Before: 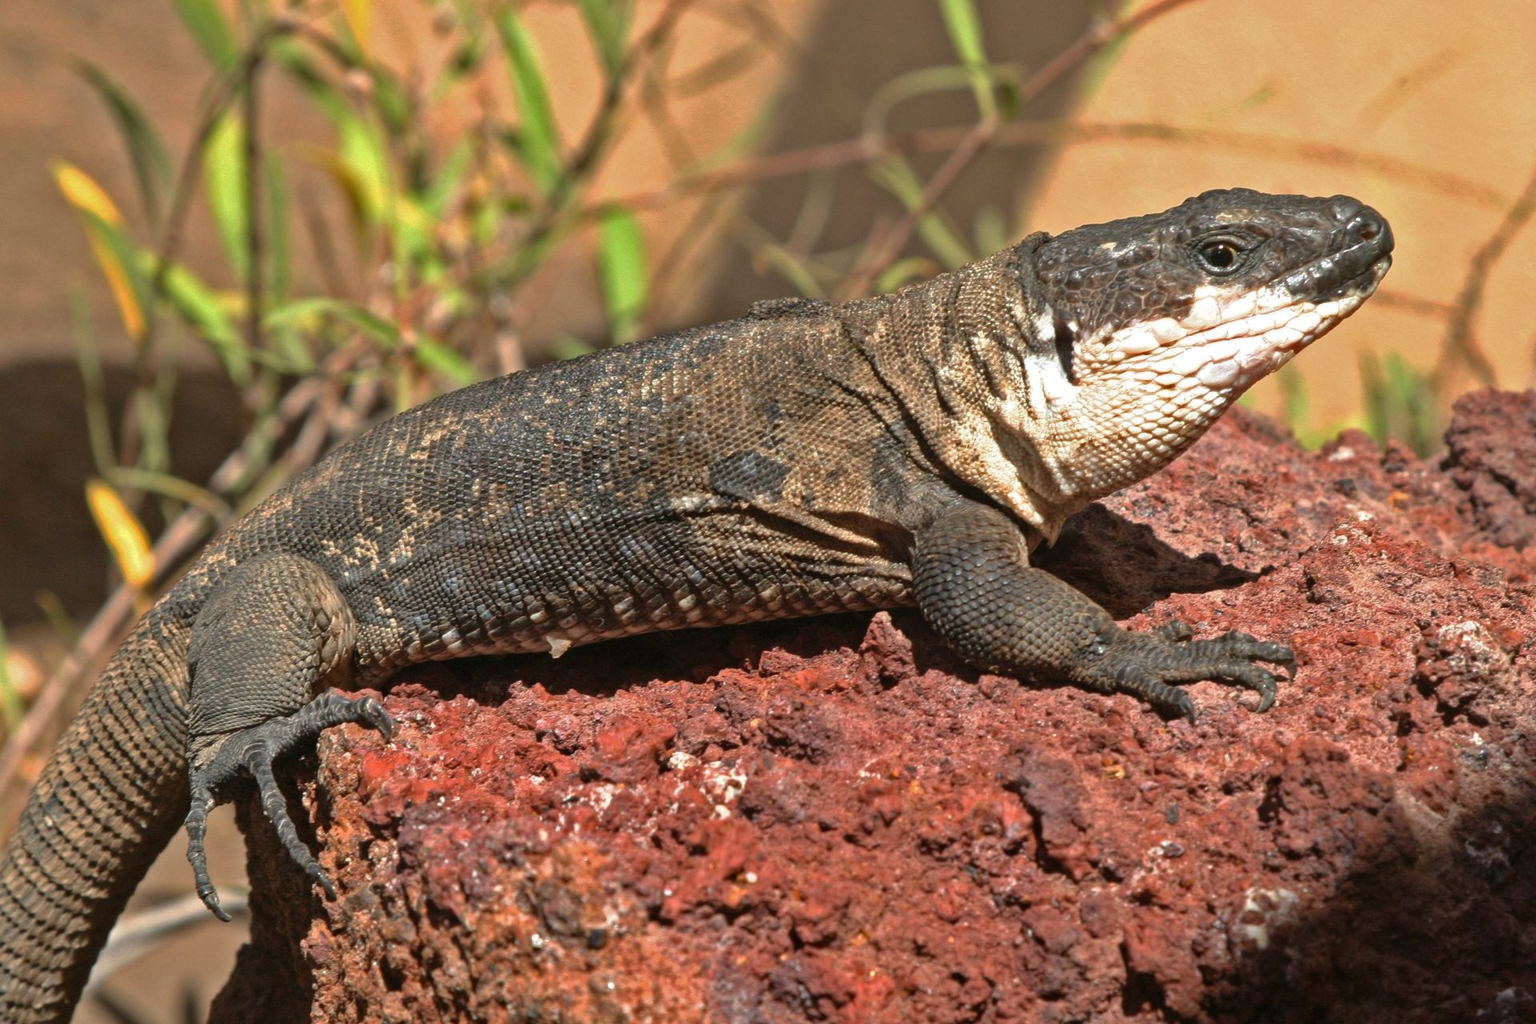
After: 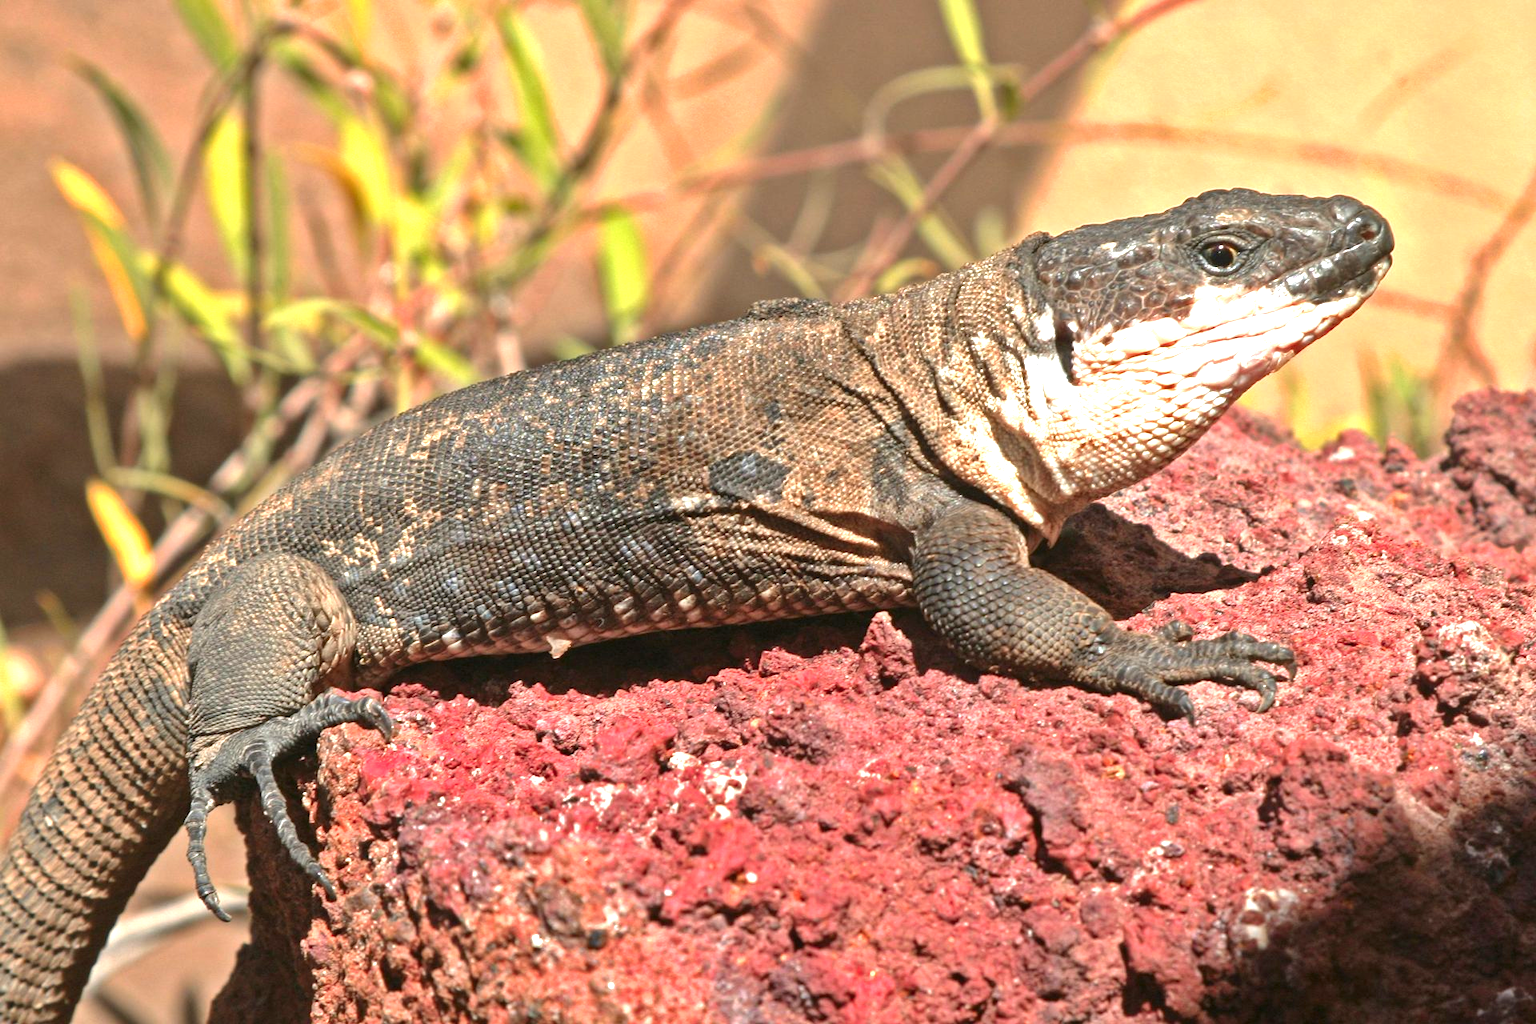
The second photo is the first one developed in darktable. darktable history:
color zones: curves: ch1 [(0.309, 0.524) (0.41, 0.329) (0.508, 0.509)]; ch2 [(0.25, 0.457) (0.75, 0.5)]
exposure: exposure 0.999 EV, compensate highlight preservation false
